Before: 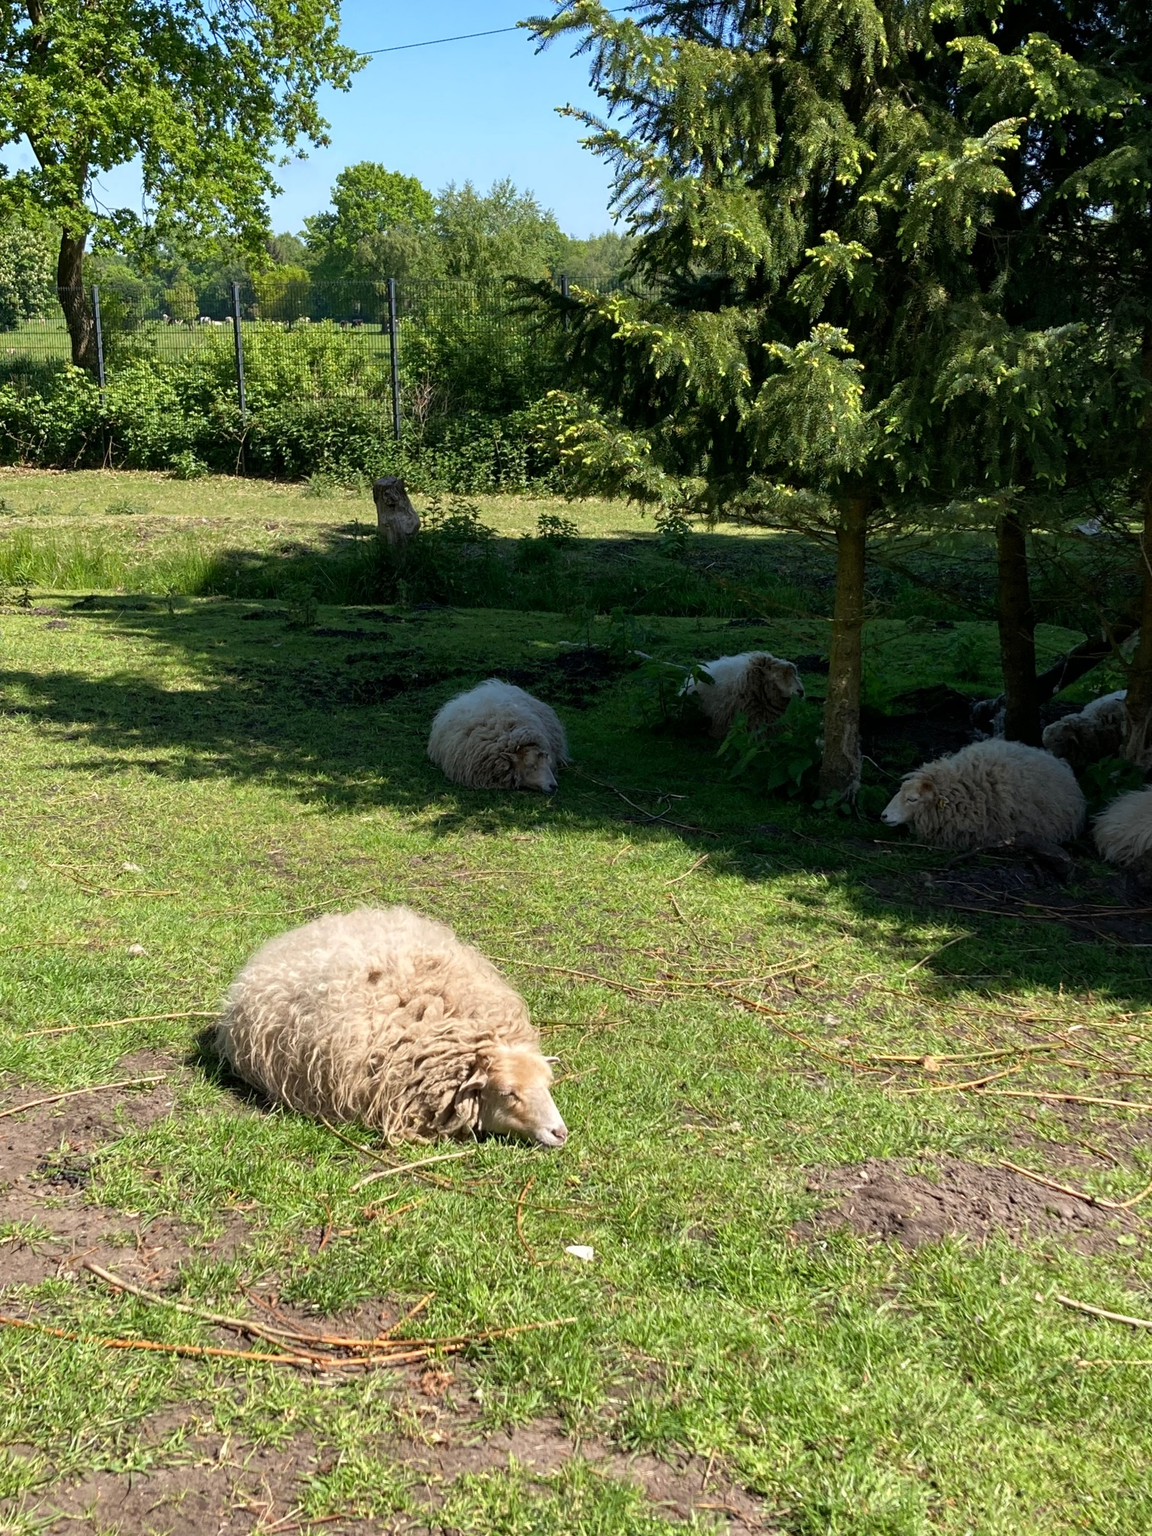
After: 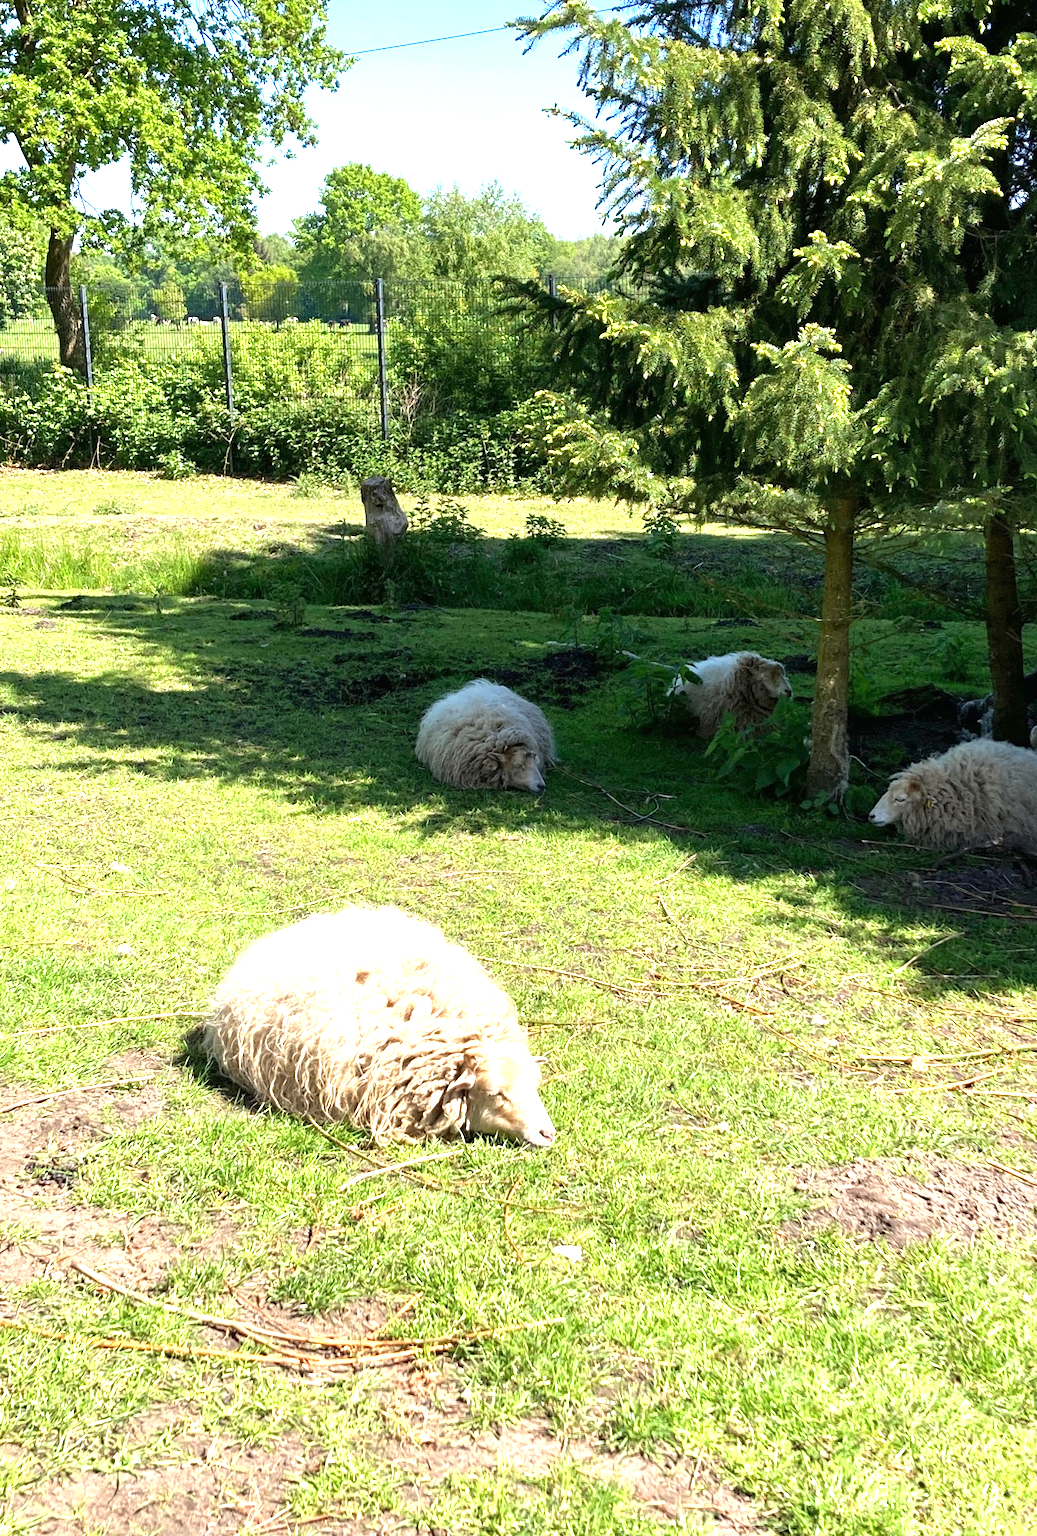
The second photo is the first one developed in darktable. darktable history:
crop and rotate: left 1.088%, right 8.807%
exposure: black level correction 0, exposure 1.379 EV, compensate exposure bias true, compensate highlight preservation false
